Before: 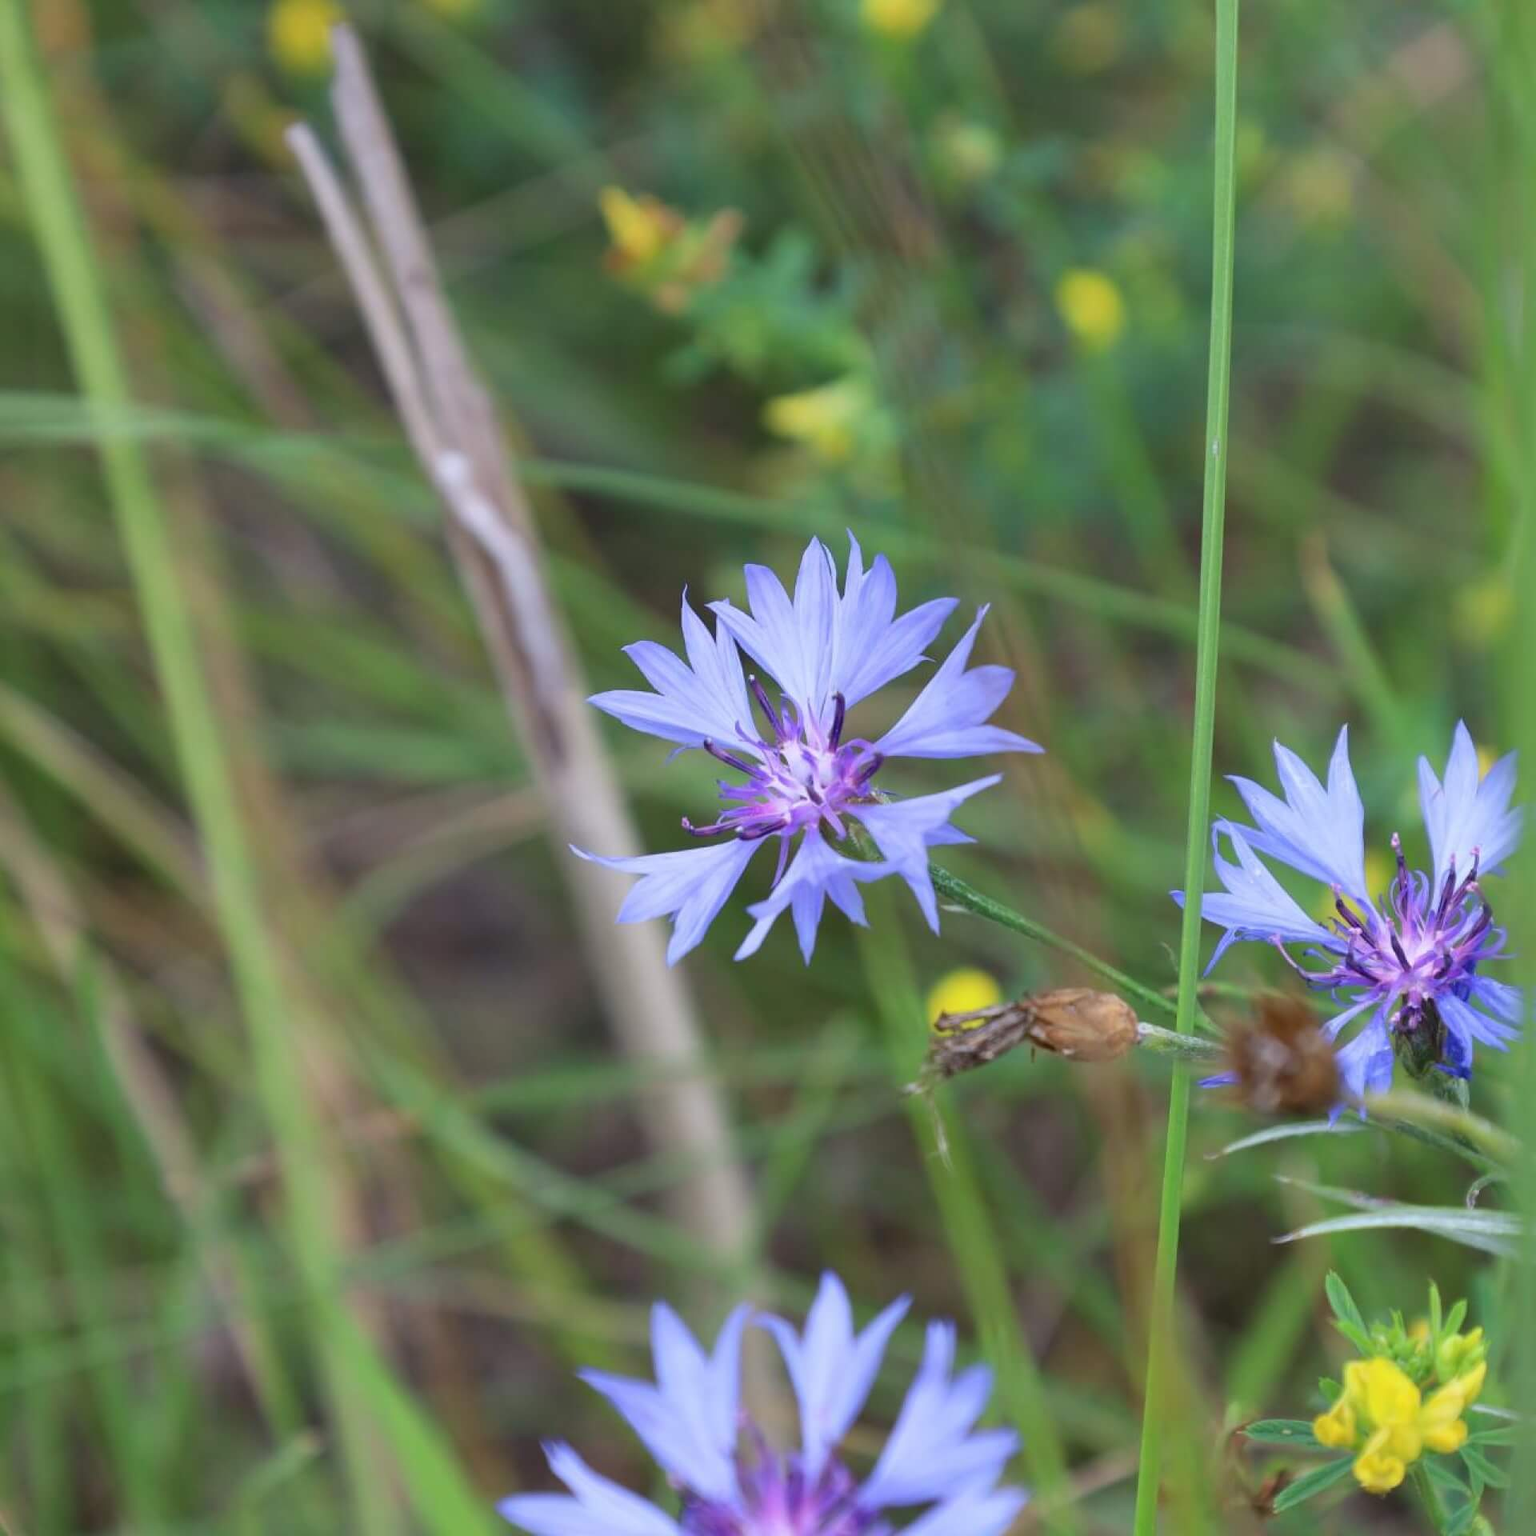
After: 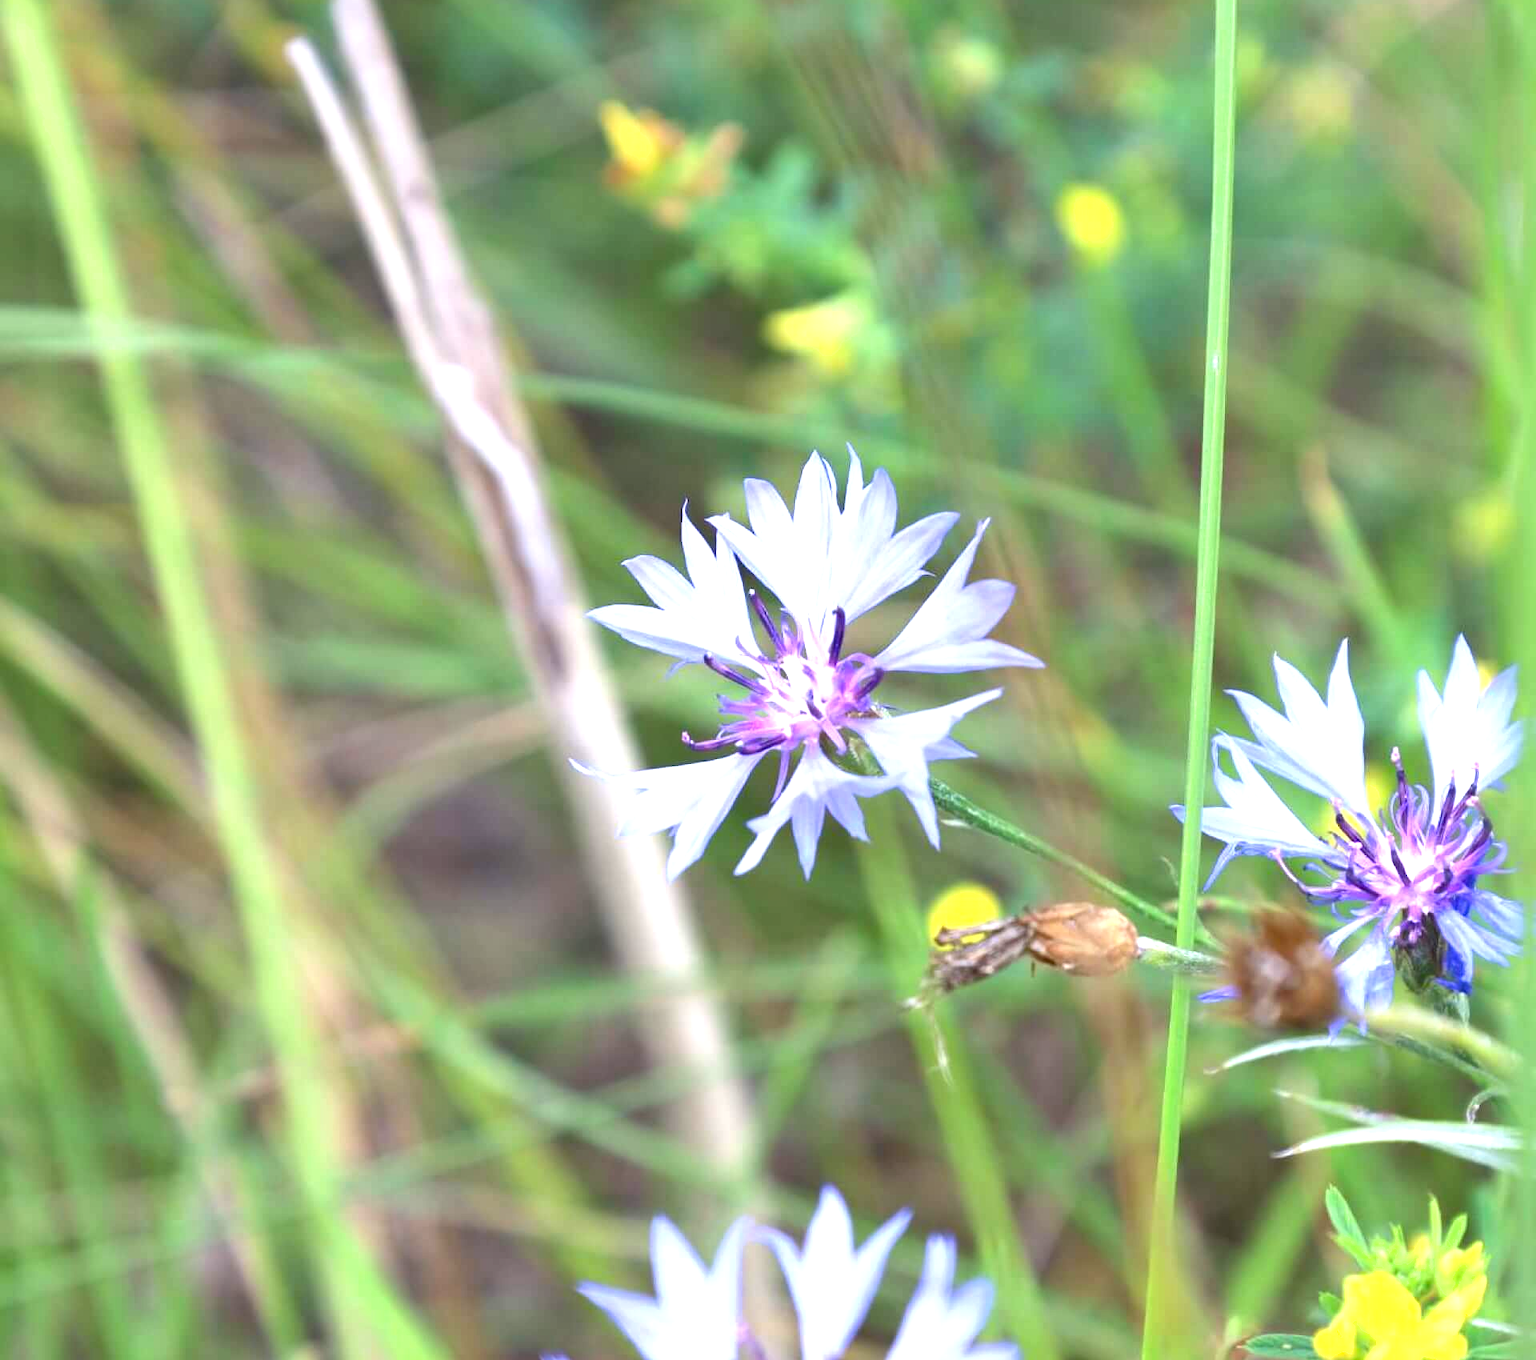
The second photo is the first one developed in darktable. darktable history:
exposure: black level correction 0.001, exposure 1.311 EV, compensate highlight preservation false
shadows and highlights: shadows 29.61, highlights -30.42, low approximation 0.01, soften with gaussian
crop and rotate: top 5.596%, bottom 5.828%
